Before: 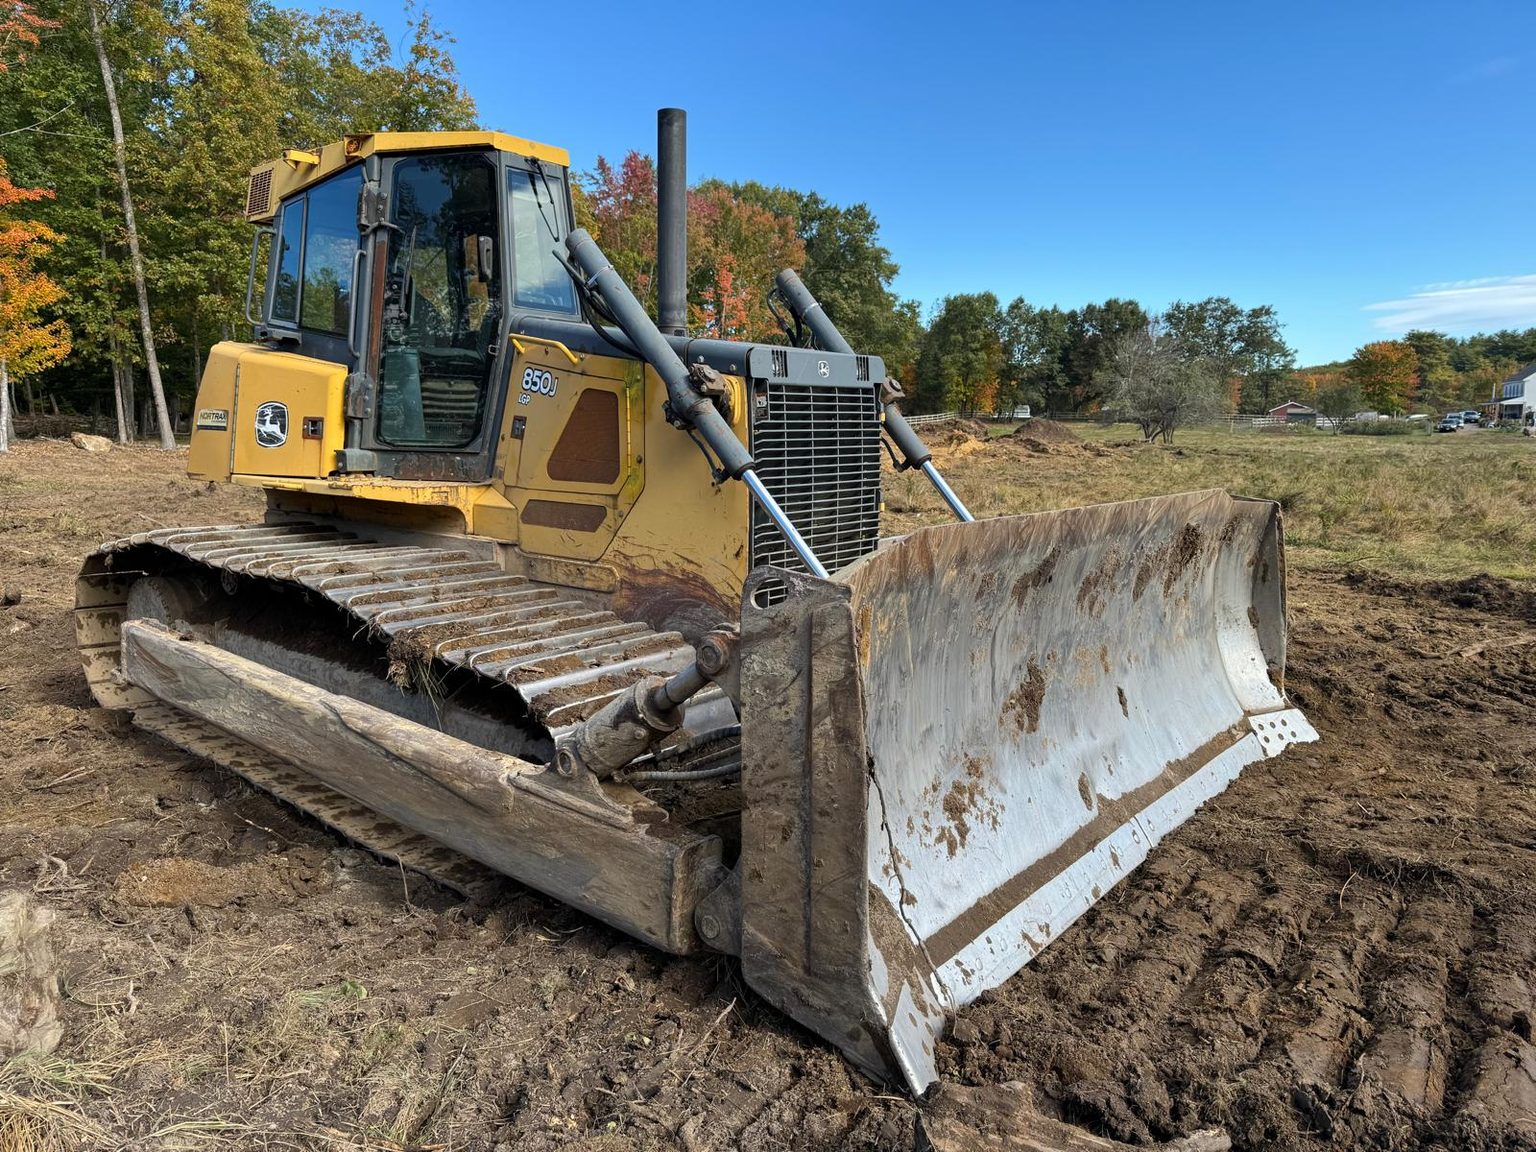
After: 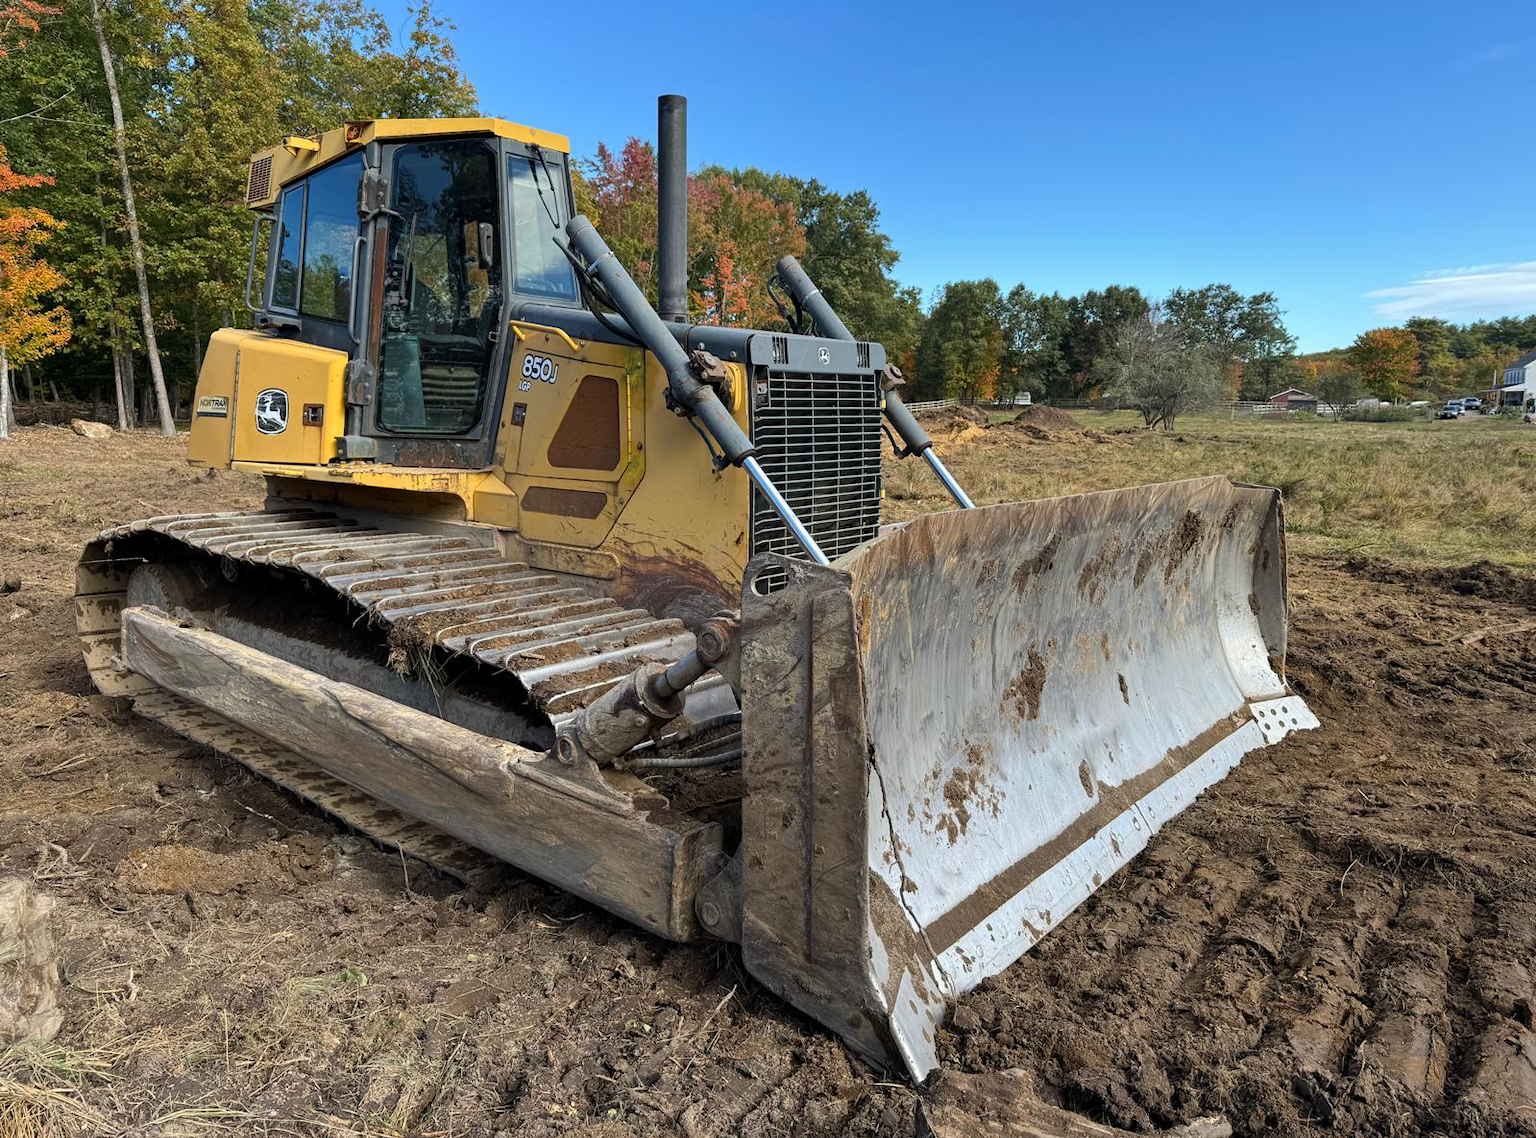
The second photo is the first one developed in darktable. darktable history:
crop: top 1.19%, right 0.011%
